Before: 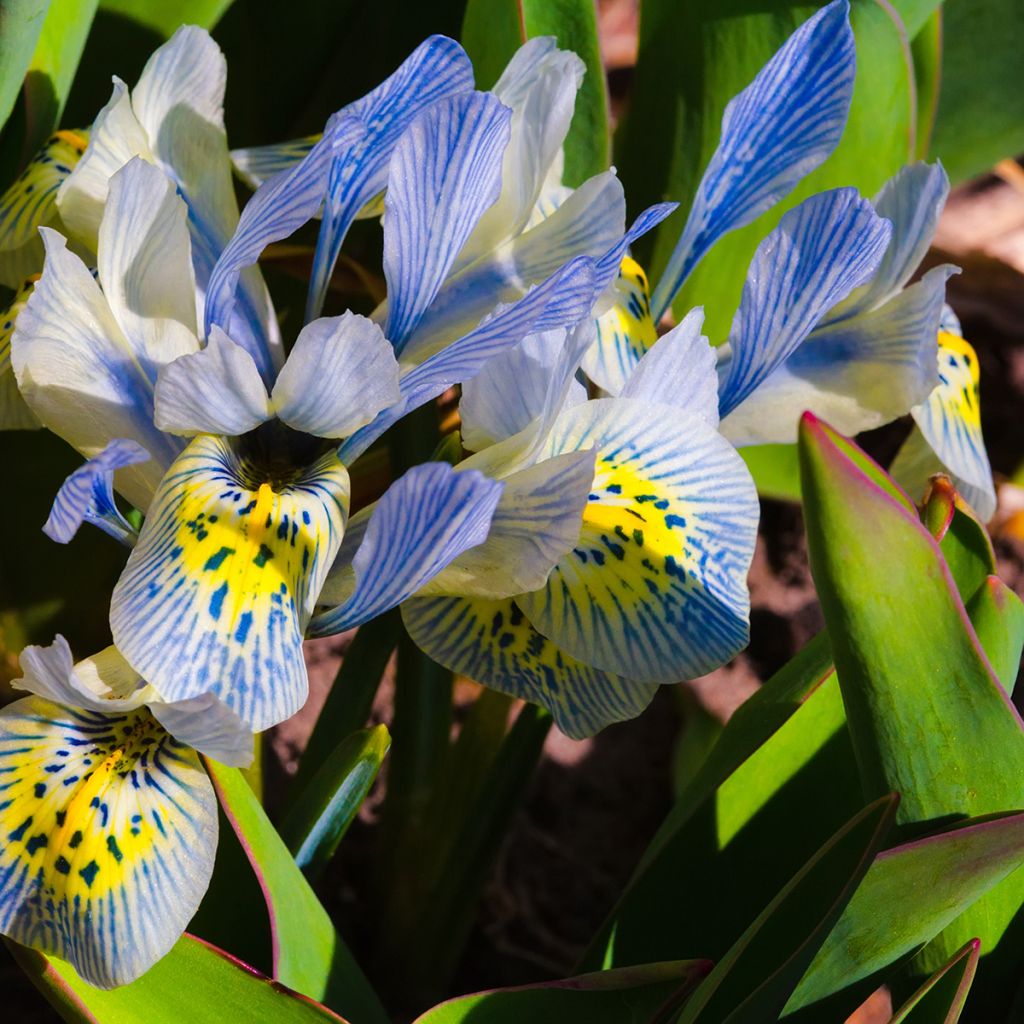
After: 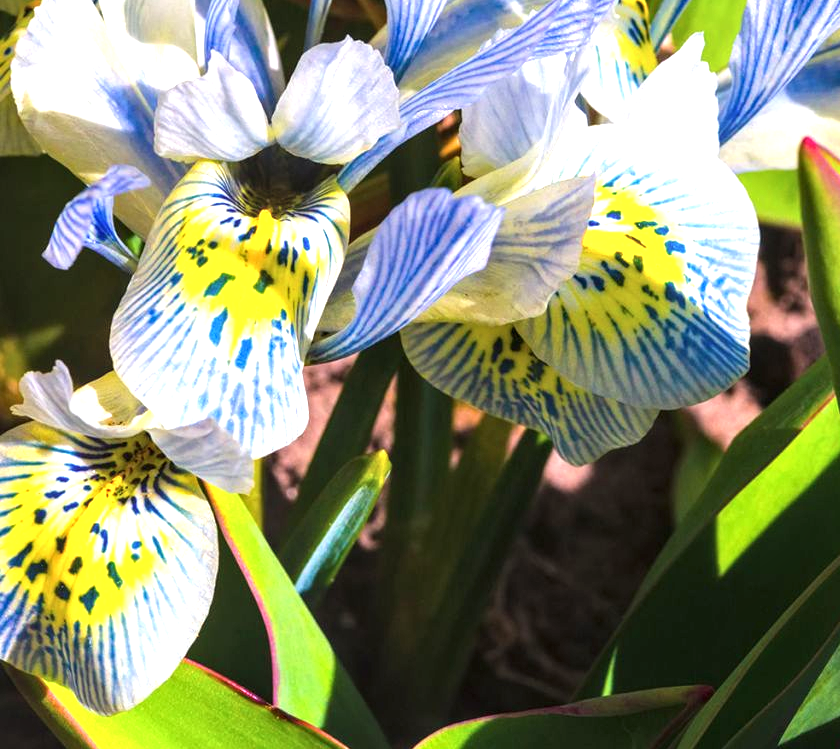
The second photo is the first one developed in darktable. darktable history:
contrast brightness saturation: saturation -0.053
local contrast: on, module defaults
exposure: exposure 1.205 EV, compensate highlight preservation false
crop: top 26.812%, right 17.957%
